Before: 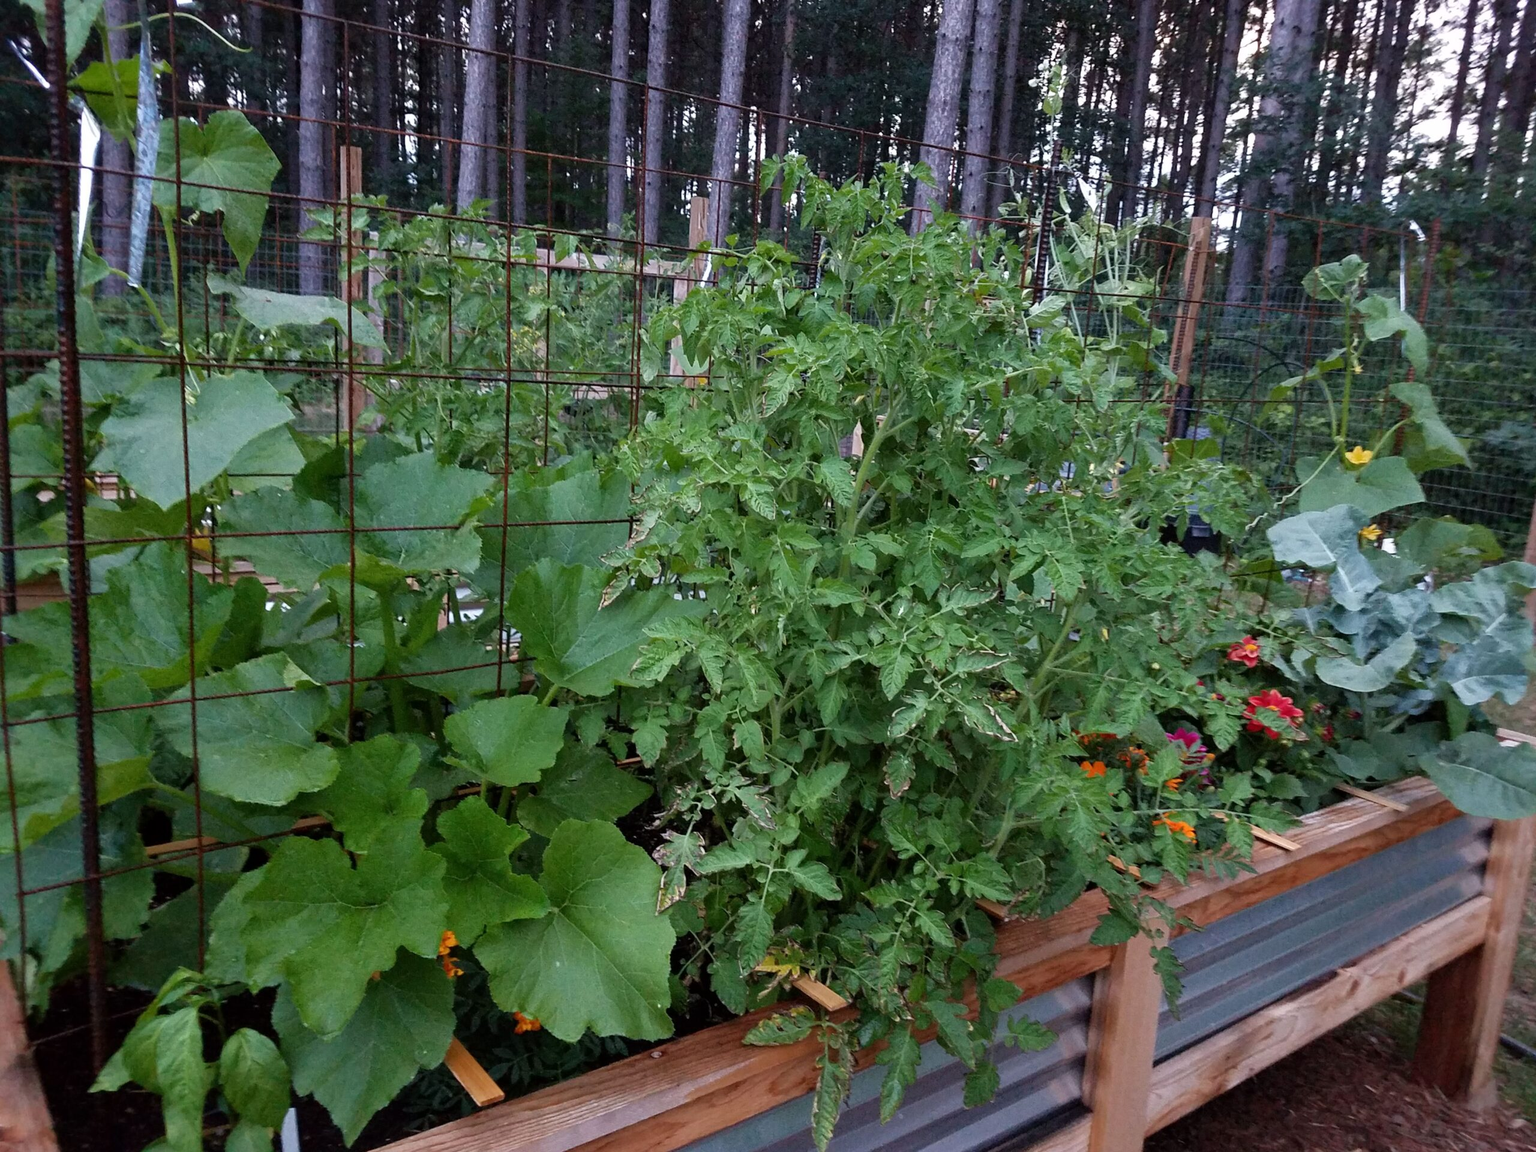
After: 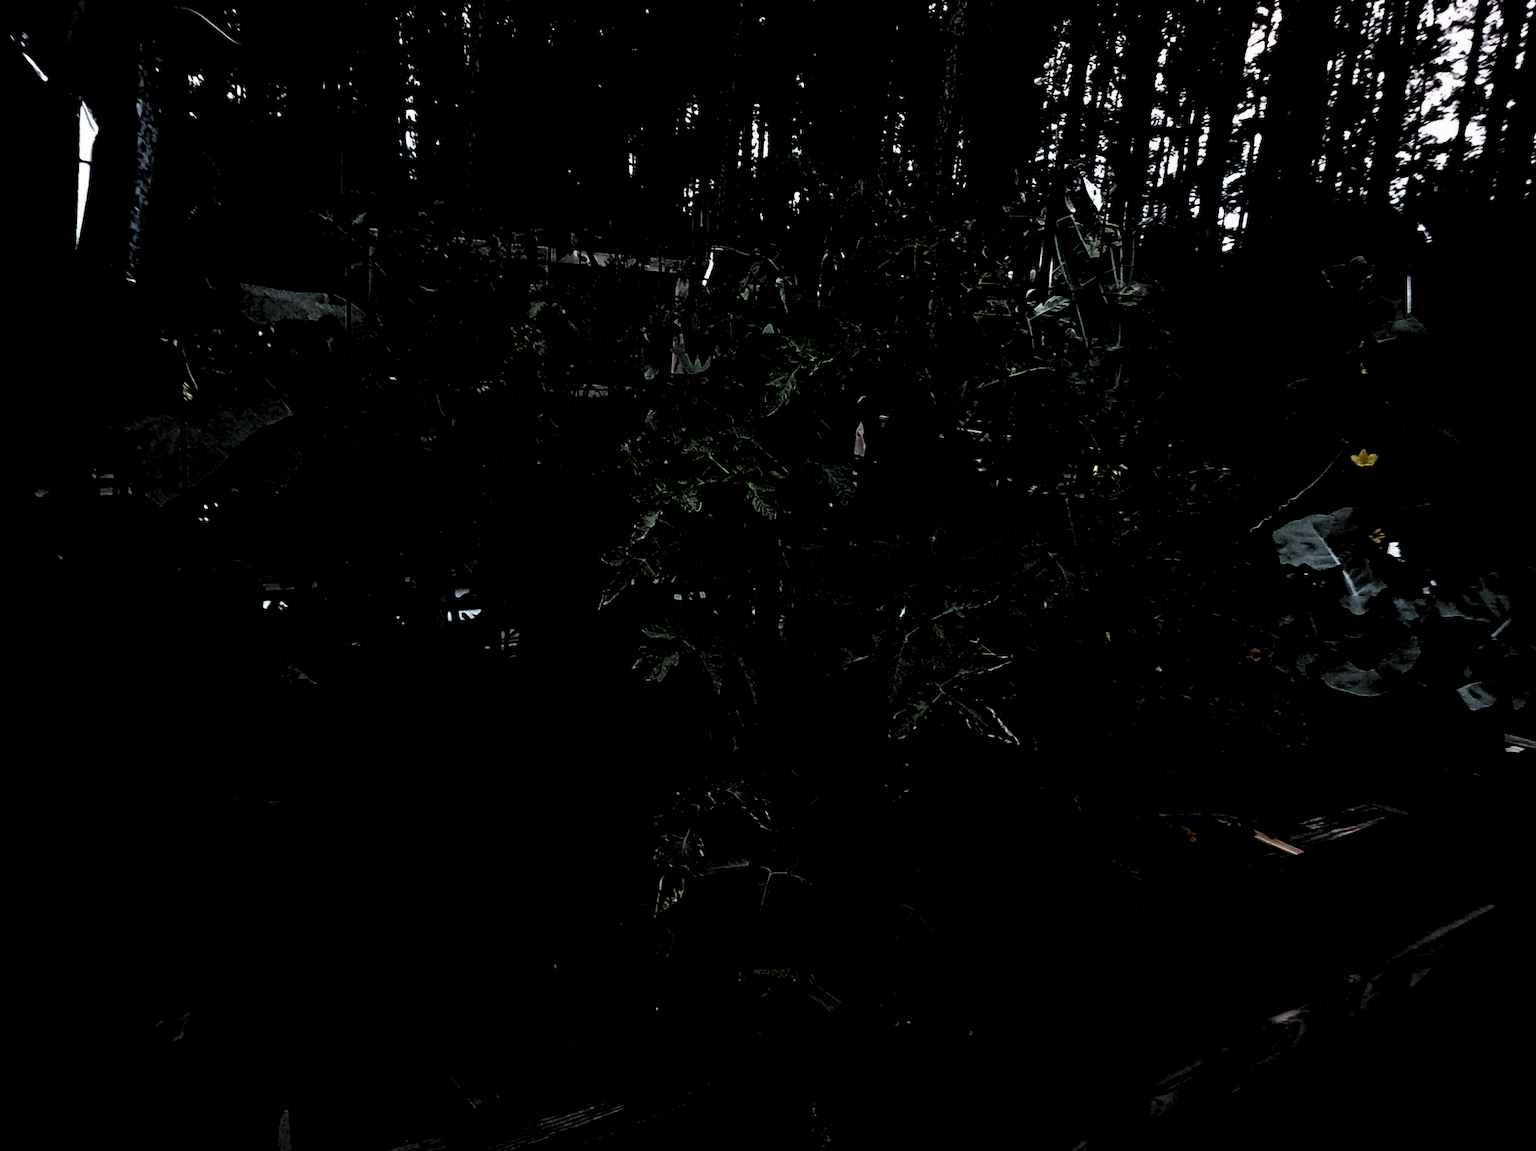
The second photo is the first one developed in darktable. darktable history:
crop and rotate: angle -0.301°
contrast brightness saturation: contrast 0.102, brightness -0.257, saturation 0.135
levels: levels [0.514, 0.759, 1]
